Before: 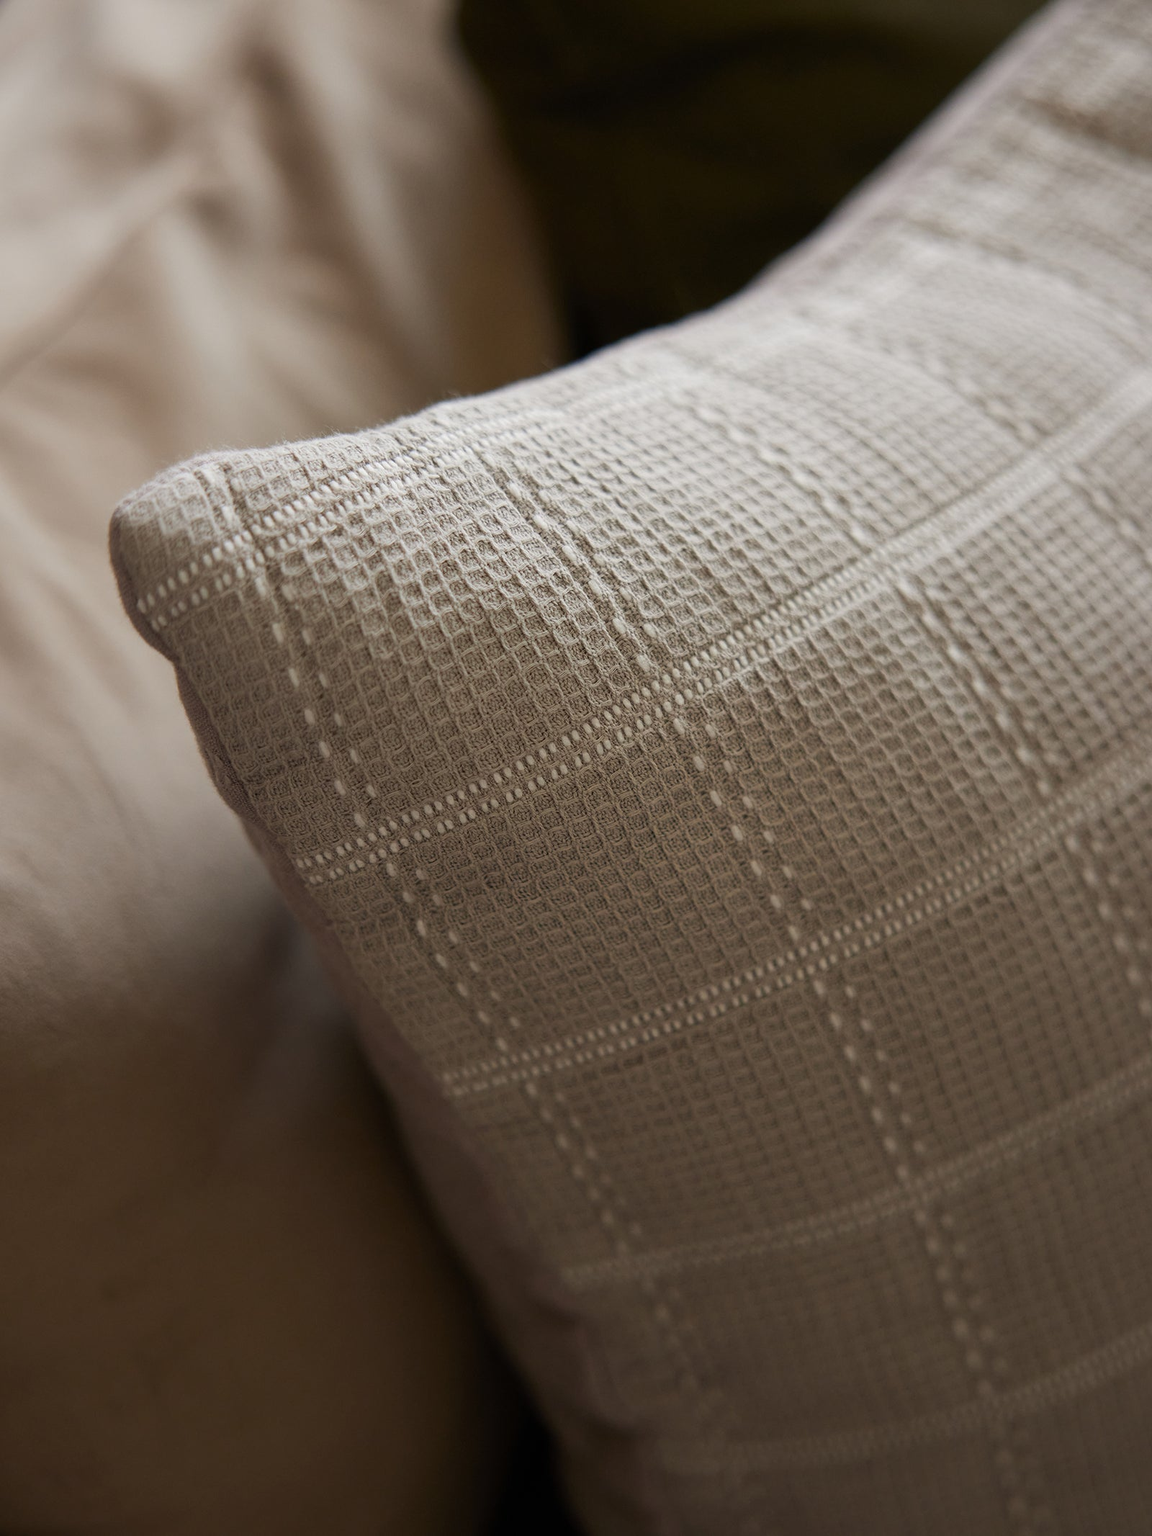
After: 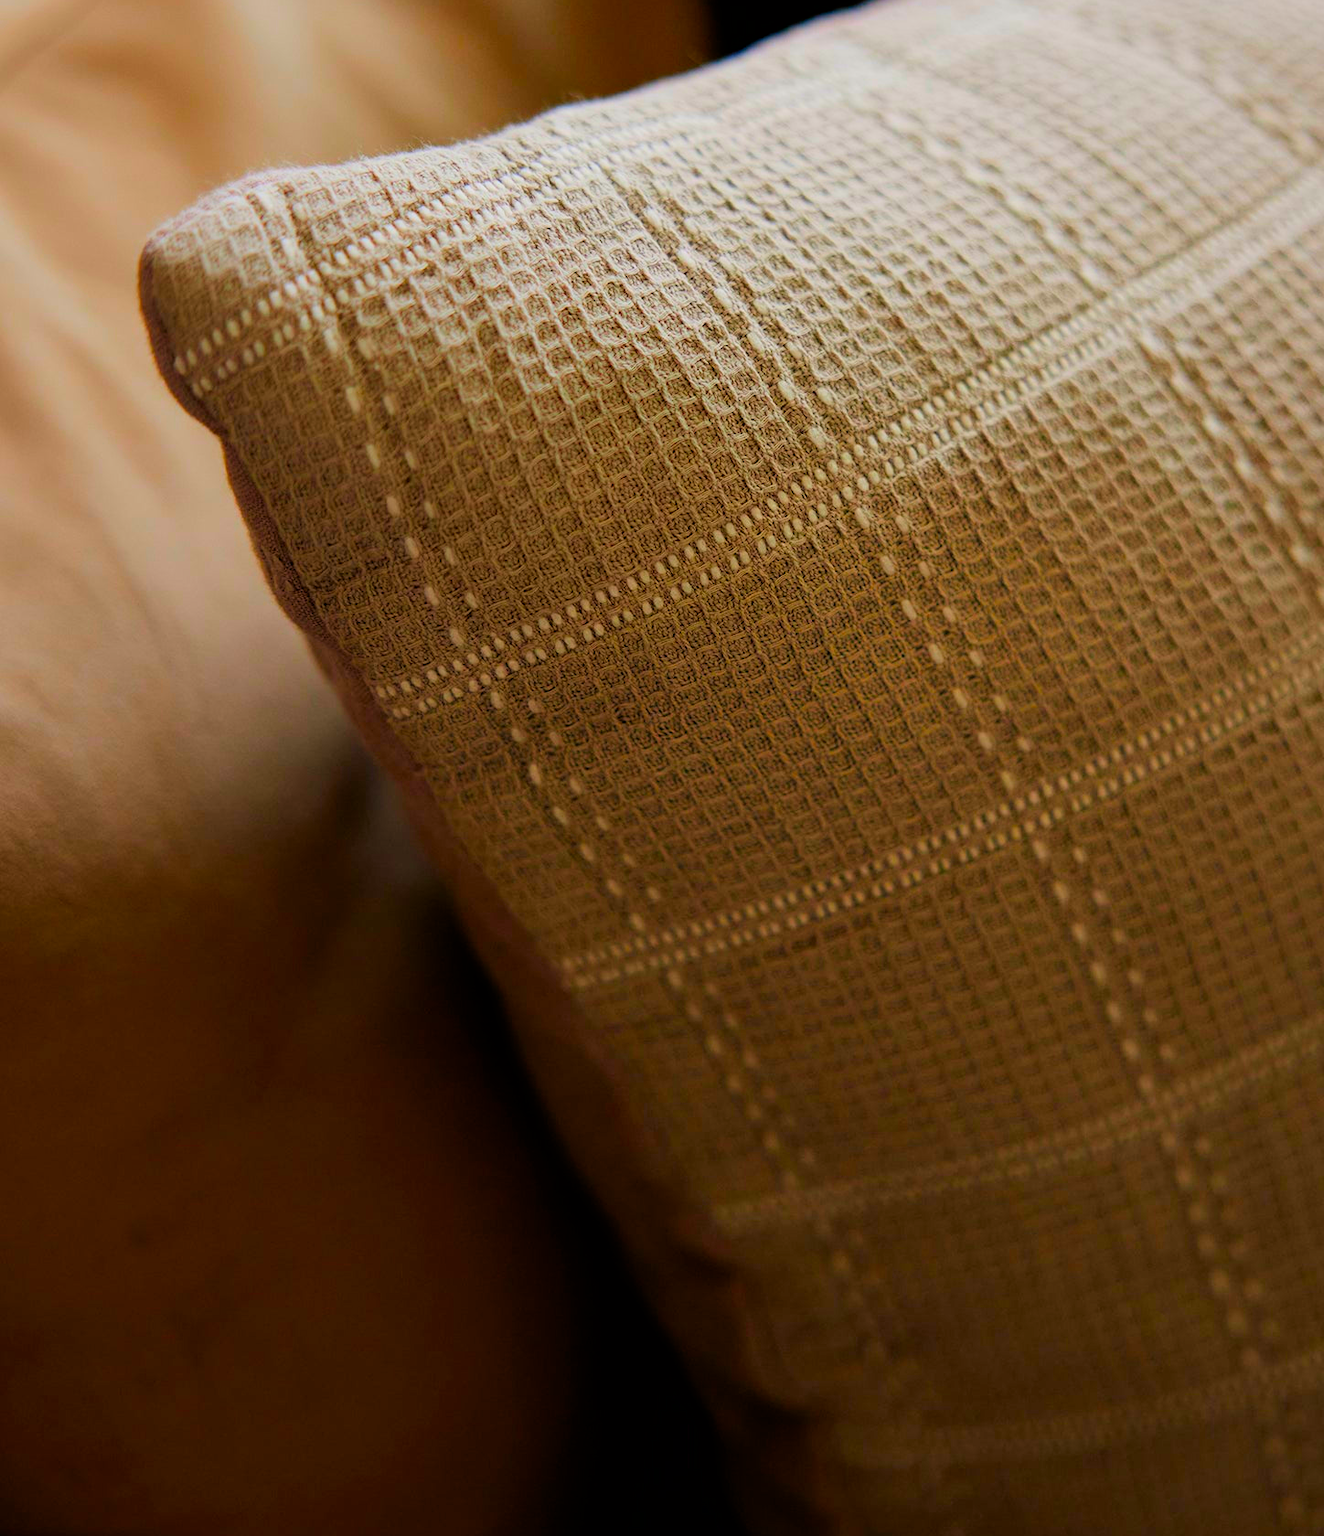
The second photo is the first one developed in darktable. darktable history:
crop: top 20.734%, right 9.41%, bottom 0.268%
filmic rgb: black relative exposure -11.78 EV, white relative exposure 5.43 EV, hardness 4.49, latitude 49.12%, contrast 1.143
color correction: highlights b* 0.024, saturation 2.97
